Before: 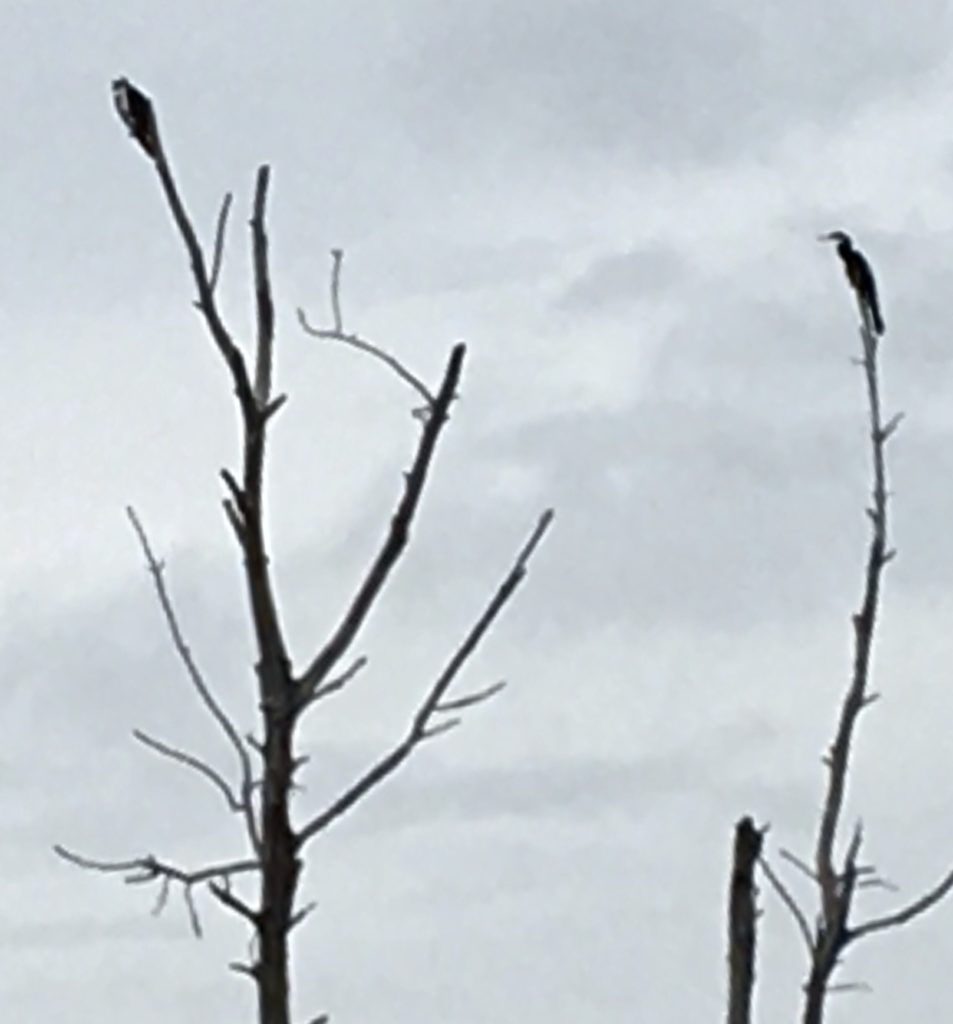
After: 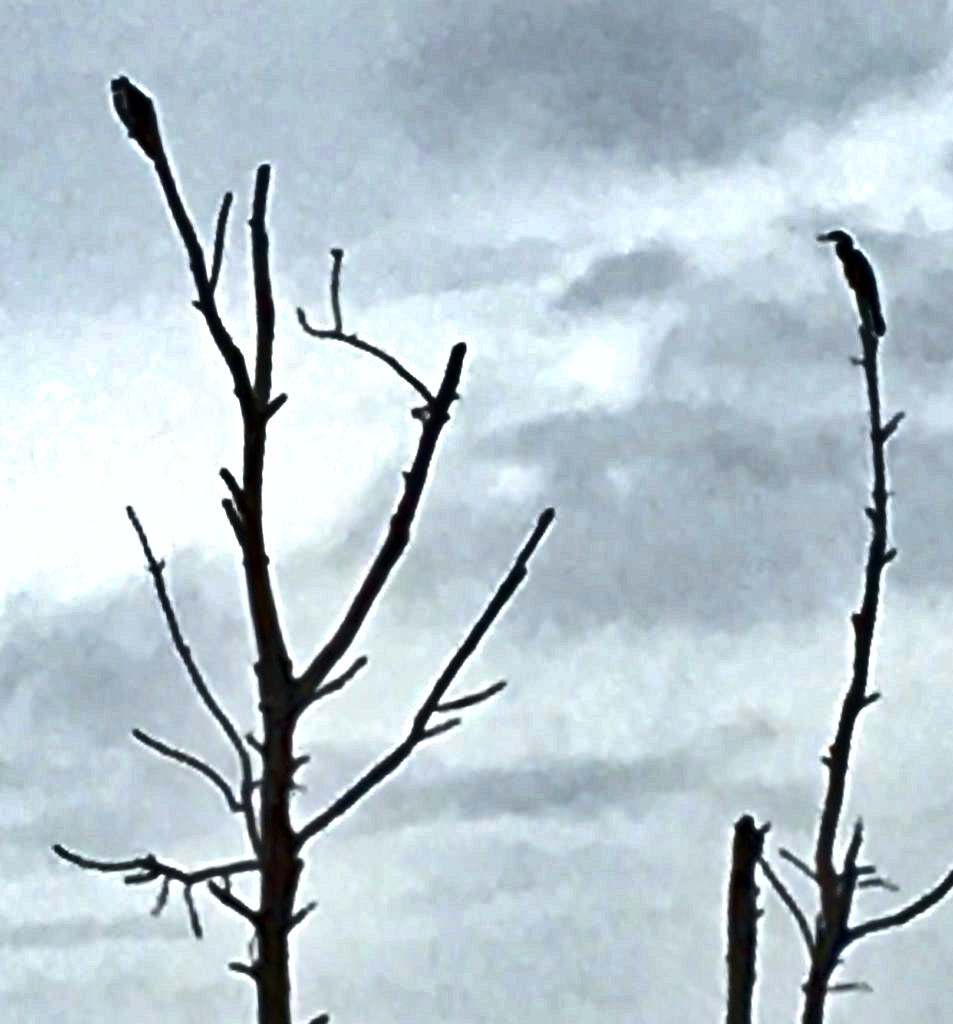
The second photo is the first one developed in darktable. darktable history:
shadows and highlights: white point adjustment -3.48, highlights -63.67, soften with gaussian
haze removal: compatibility mode true, adaptive false
exposure: black level correction 0.001, exposure 0.499 EV, compensate highlight preservation false
